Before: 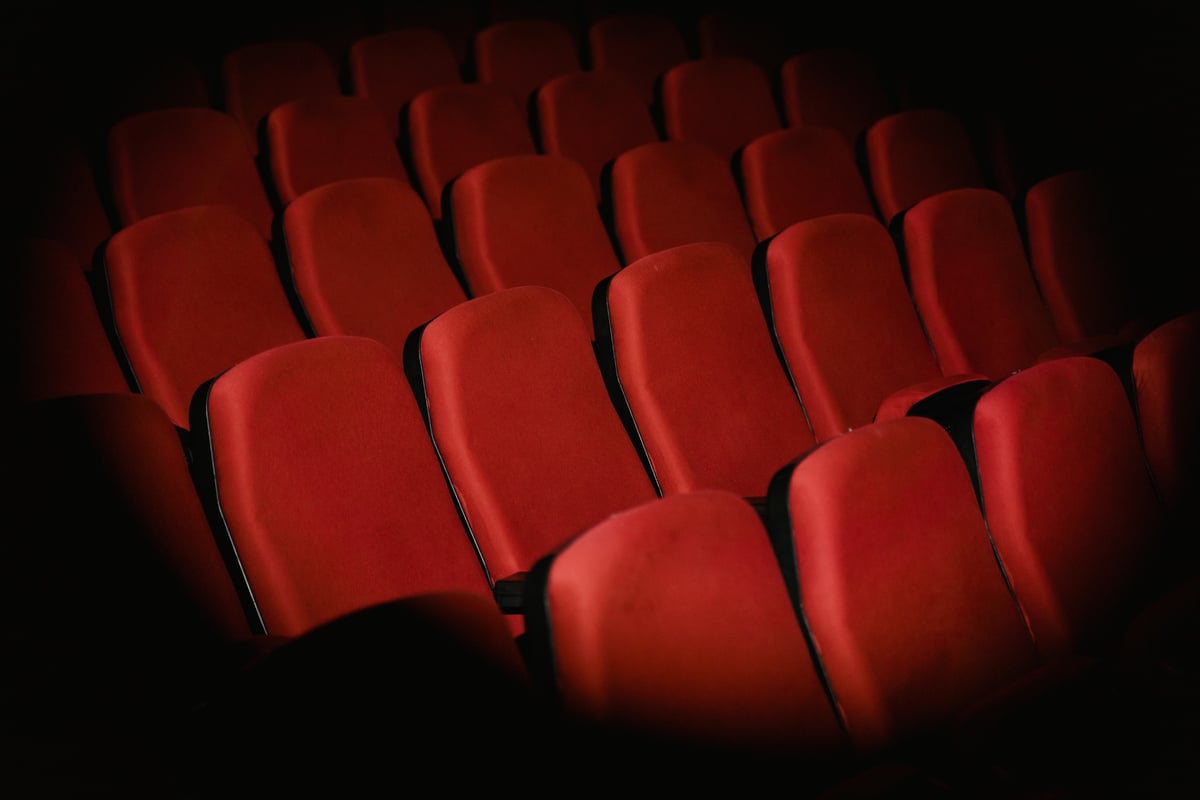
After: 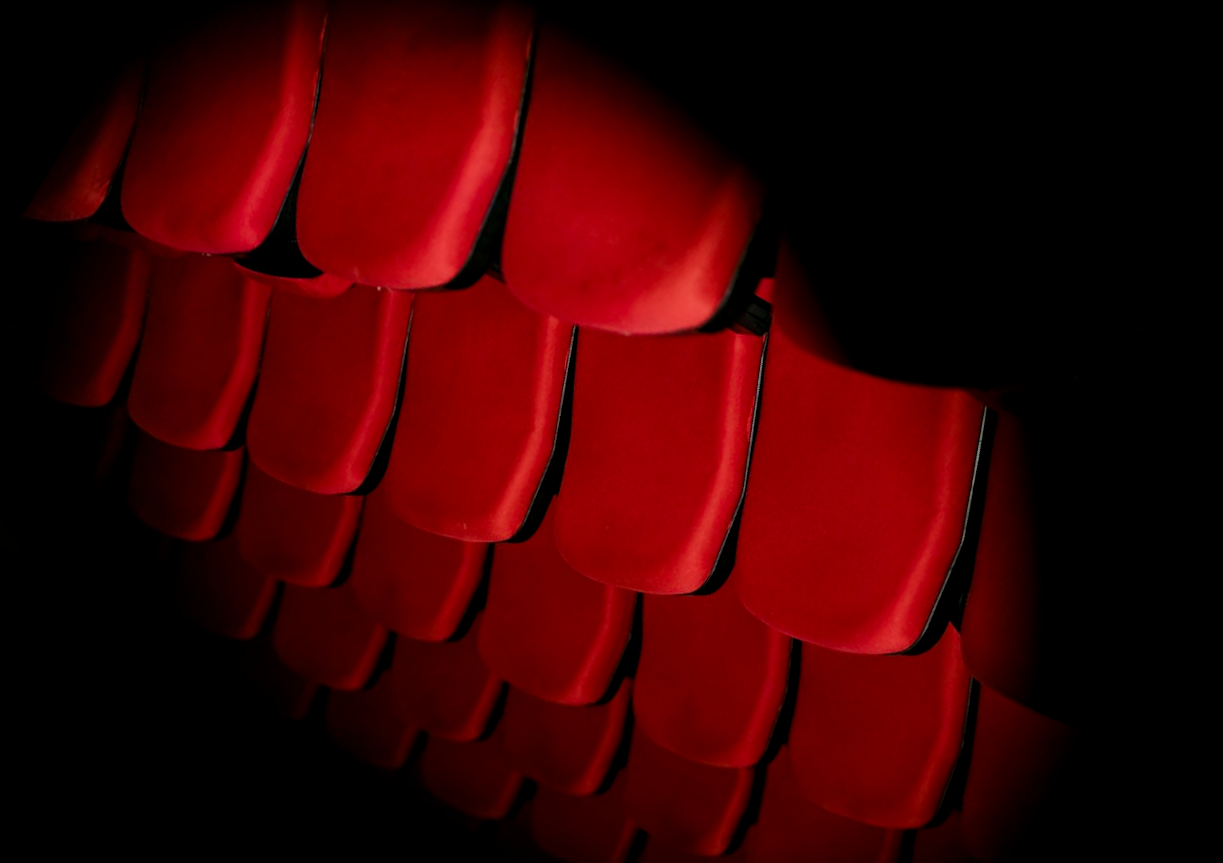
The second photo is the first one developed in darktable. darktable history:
color zones: curves: ch0 [(0, 0.613) (0.01, 0.613) (0.245, 0.448) (0.498, 0.529) (0.642, 0.665) (0.879, 0.777) (0.99, 0.613)]; ch1 [(0, 0) (0.143, 0) (0.286, 0) (0.429, 0) (0.571, 0) (0.714, 0) (0.857, 0)], mix -121.96%
local contrast: on, module defaults
crop and rotate: angle 148.68°, left 9.111%, top 15.603%, right 4.588%, bottom 17.041%
rotate and perspective: rotation -1°, crop left 0.011, crop right 0.989, crop top 0.025, crop bottom 0.975
exposure: black level correction 0.001, exposure -0.125 EV, compensate exposure bias true, compensate highlight preservation false
